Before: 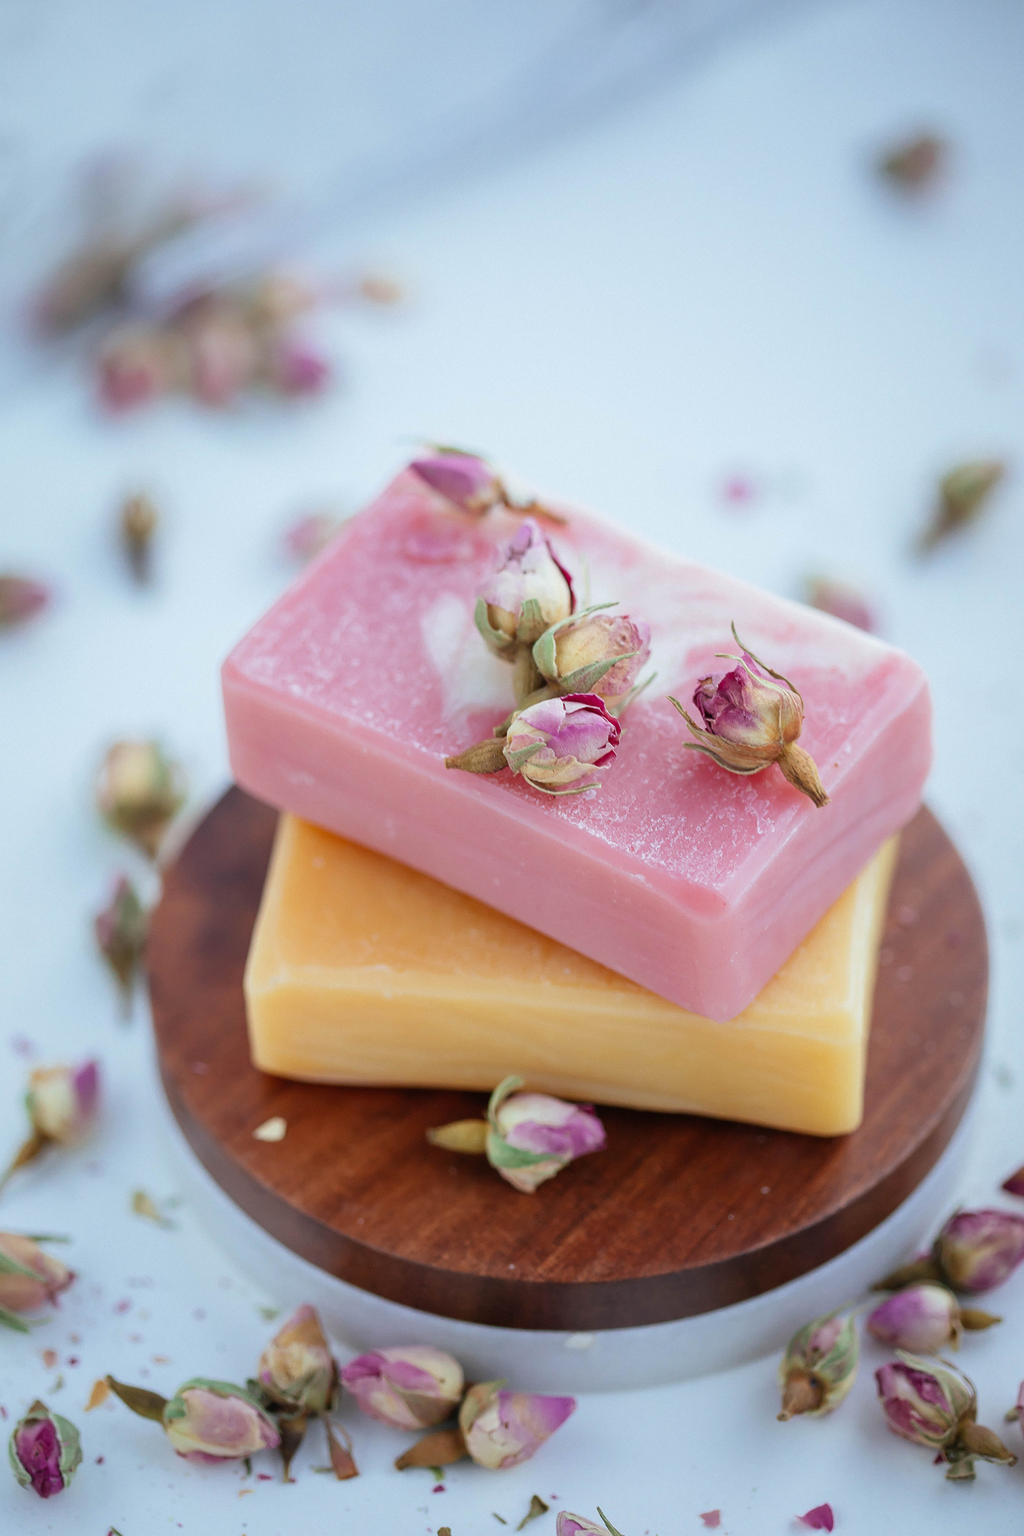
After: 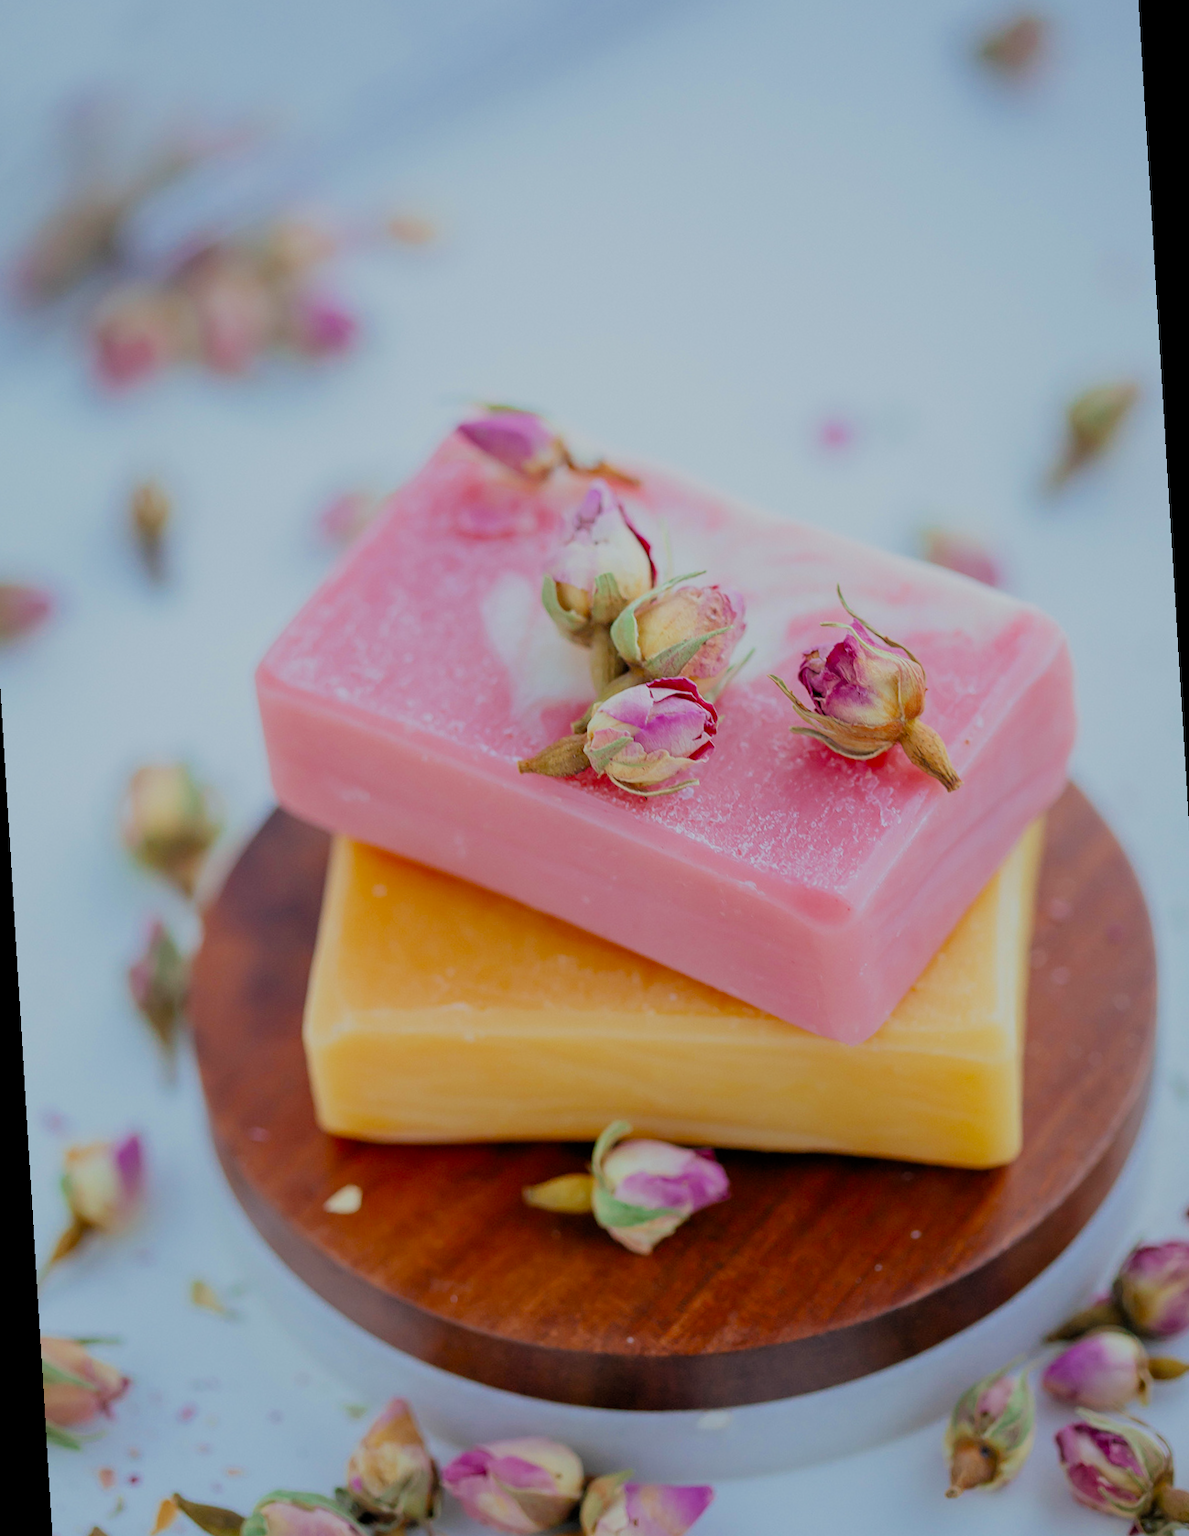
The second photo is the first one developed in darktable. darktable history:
filmic rgb: black relative exposure -8.79 EV, white relative exposure 4.98 EV, threshold 6 EV, target black luminance 0%, hardness 3.77, latitude 66.34%, contrast 0.822, highlights saturation mix 10%, shadows ↔ highlights balance 20%, add noise in highlights 0.1, color science v4 (2020), iterations of high-quality reconstruction 0, type of noise poissonian, enable highlight reconstruction true
rotate and perspective: rotation -3.52°, crop left 0.036, crop right 0.964, crop top 0.081, crop bottom 0.919
